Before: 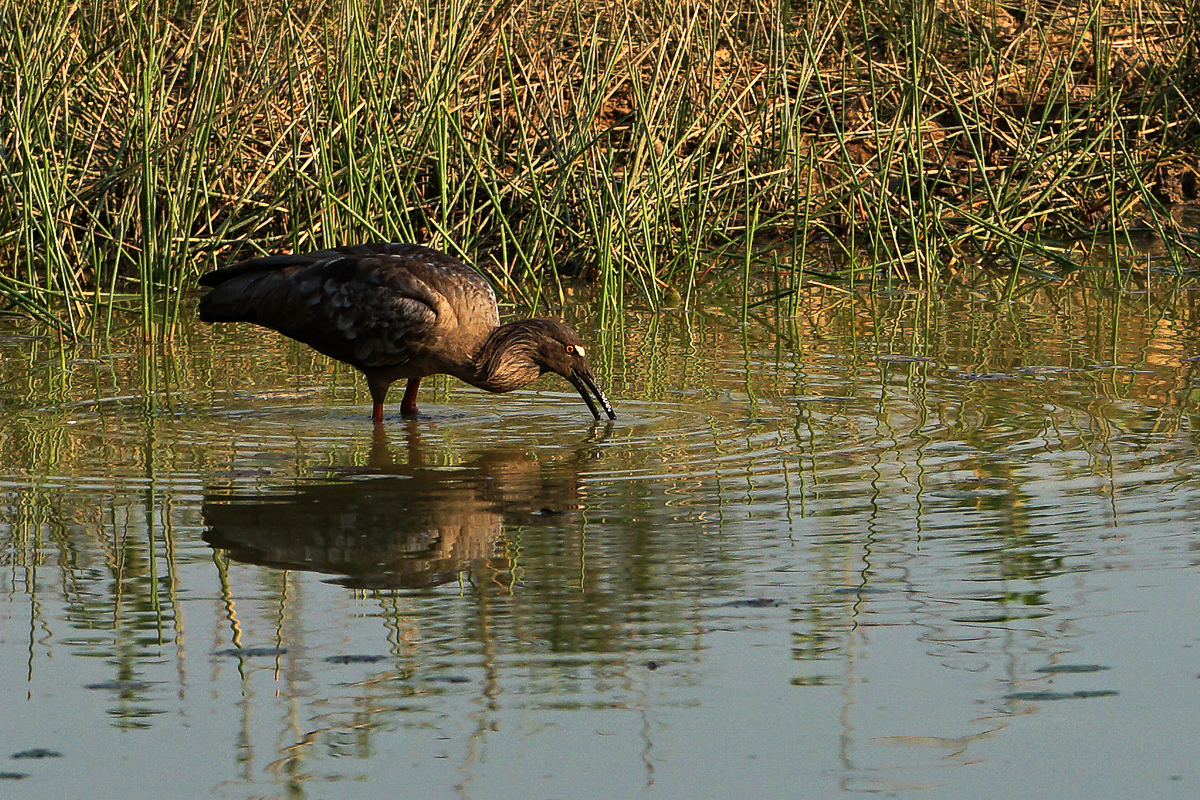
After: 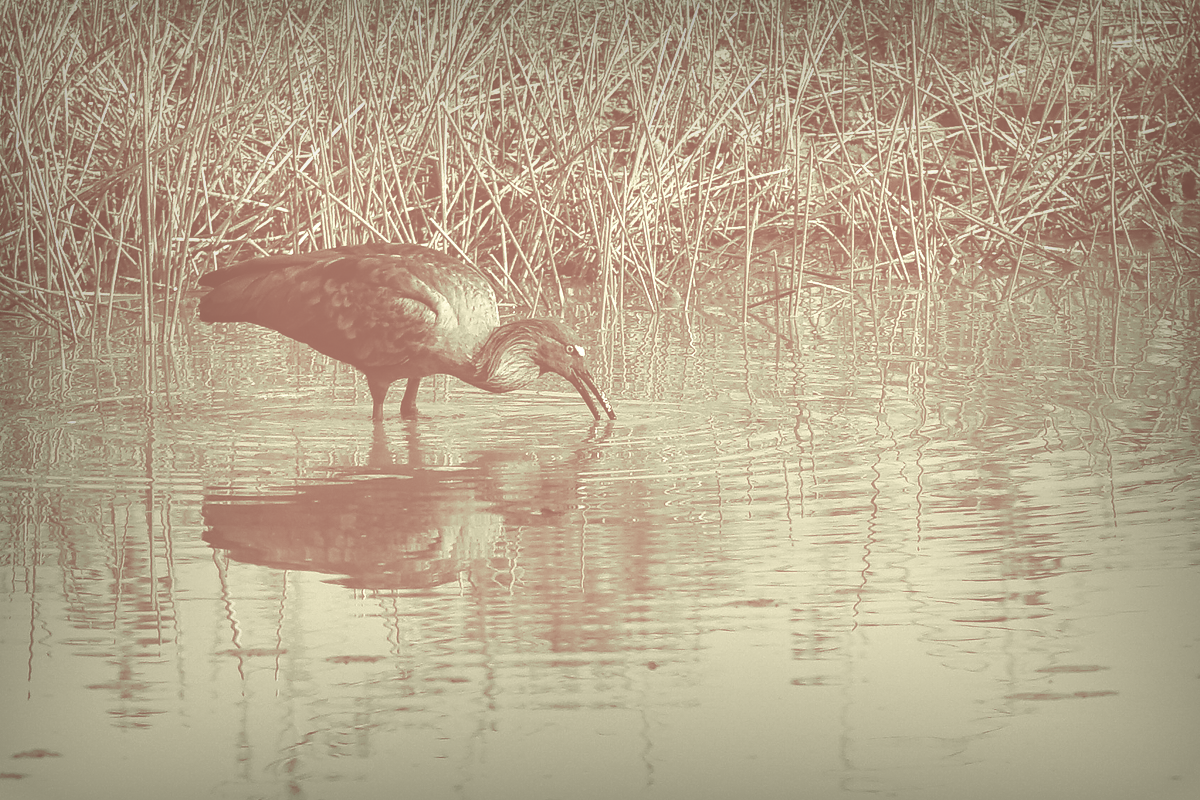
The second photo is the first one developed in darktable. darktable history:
colorize: hue 43.2°, saturation 40%, version 1 | blend: blend mode multiply, opacity 100%; mask: uniform (no mask)
color zones: curves: ch1 [(0, 0.292) (0.001, 0.292) (0.2, 0.264) (0.4, 0.248) (0.6, 0.248) (0.8, 0.264) (0.999, 0.292) (1, 0.292)]
vignetting: fall-off start 53.2%, brightness -0.594, saturation 0, automatic ratio true, width/height ratio 1.313, shape 0.22, unbound false | blend: blend mode overlay, opacity 100%; mask: uniform (no mask)
split-toning: highlights › saturation 0, balance -61.83 | blend: blend mode average, opacity 100%; mask: uniform (no mask)
